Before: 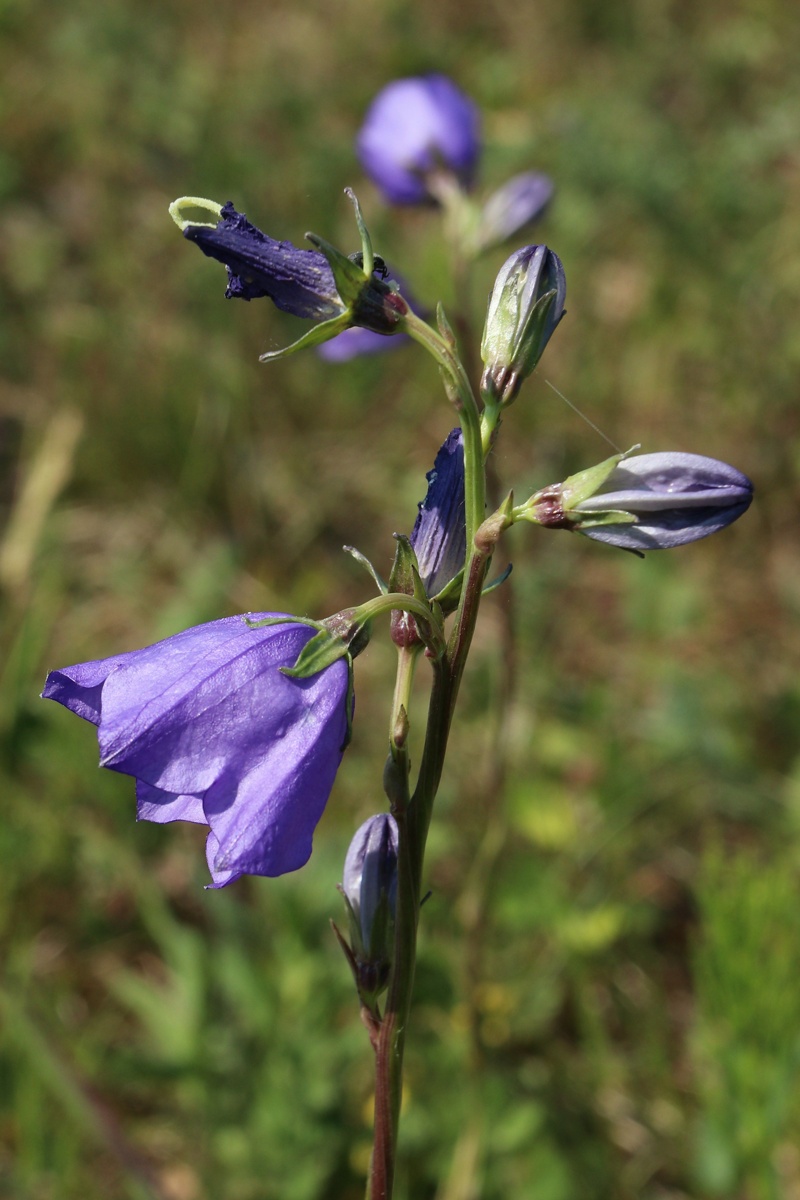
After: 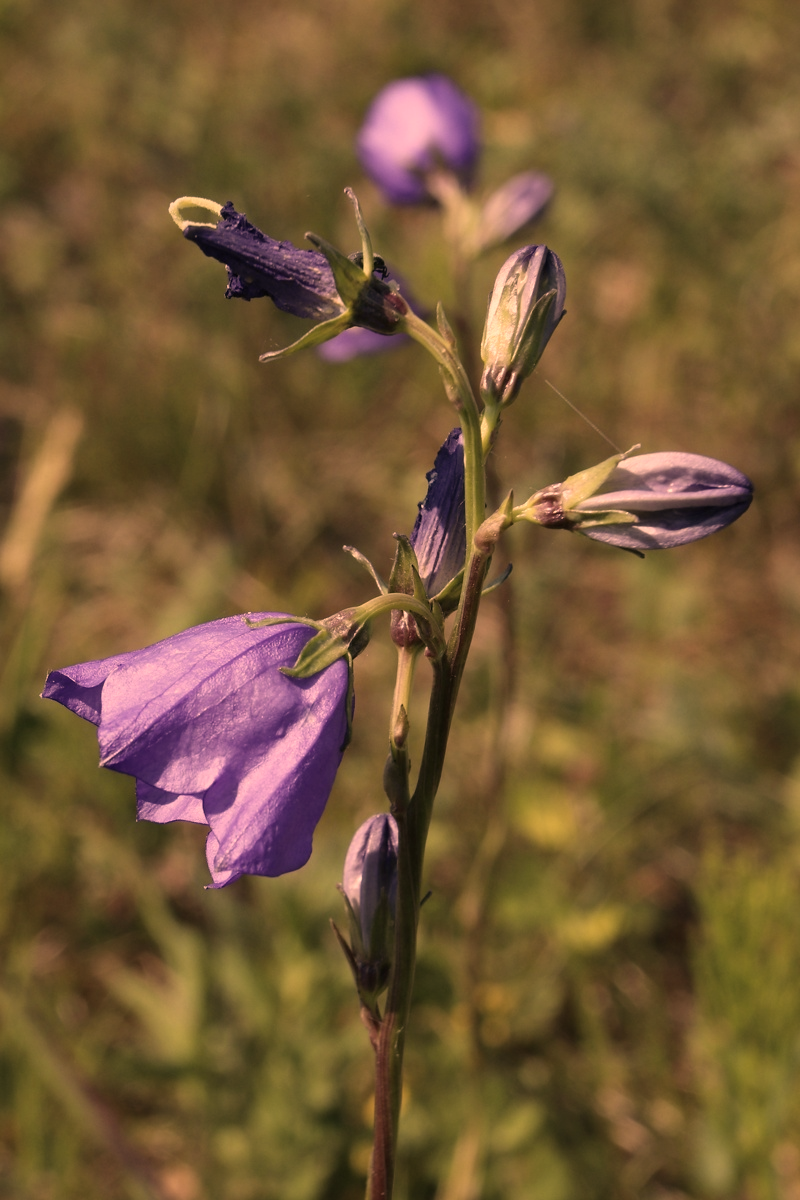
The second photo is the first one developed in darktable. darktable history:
color calibration: illuminant same as pipeline (D50), adaptation XYZ, x 0.346, y 0.357, temperature 5019.49 K
color correction: highlights a* 39.46, highlights b* 39.95, saturation 0.693
